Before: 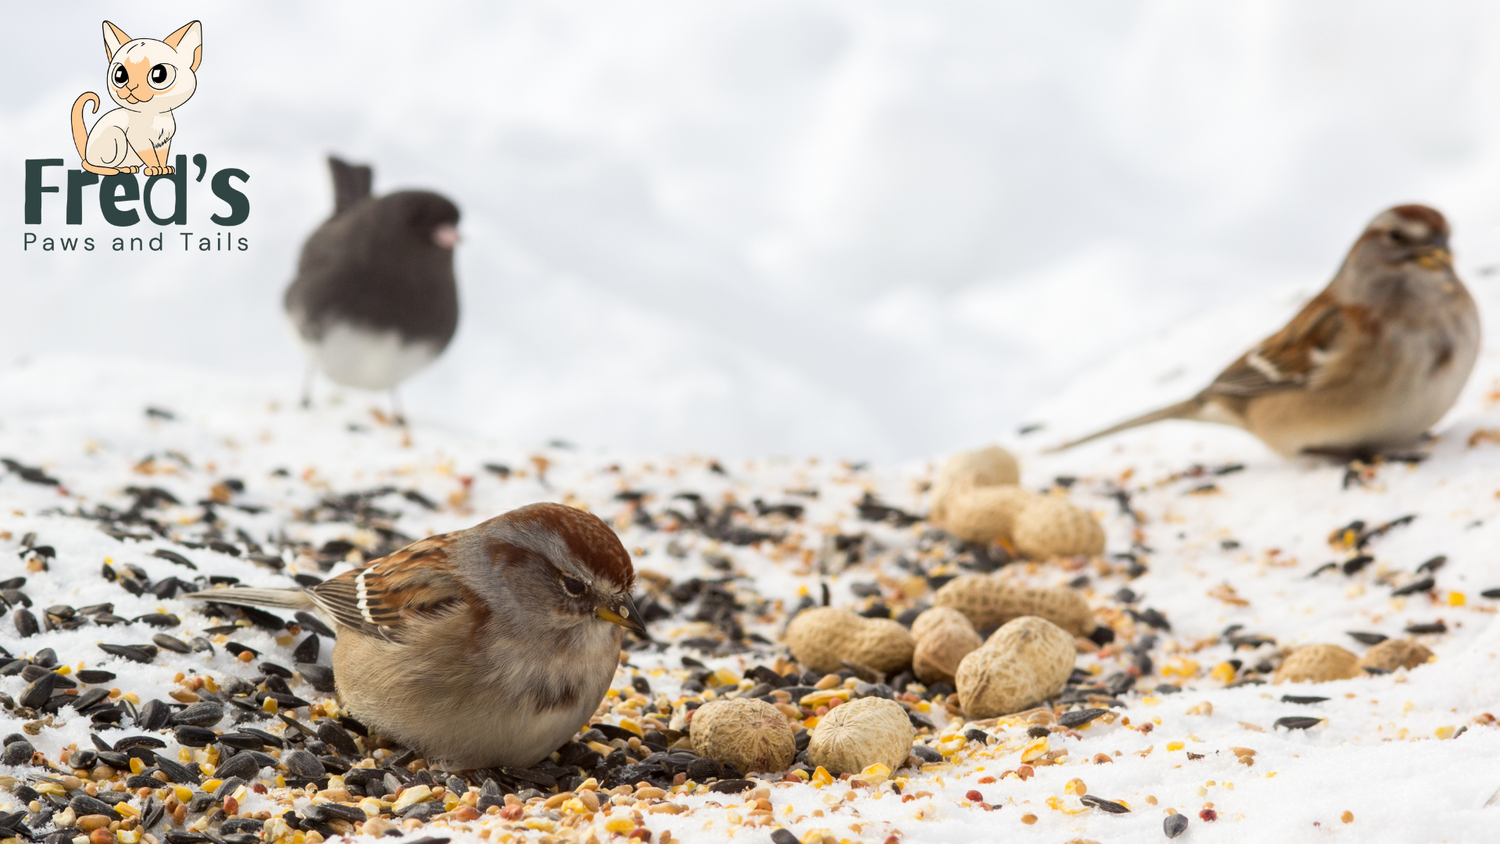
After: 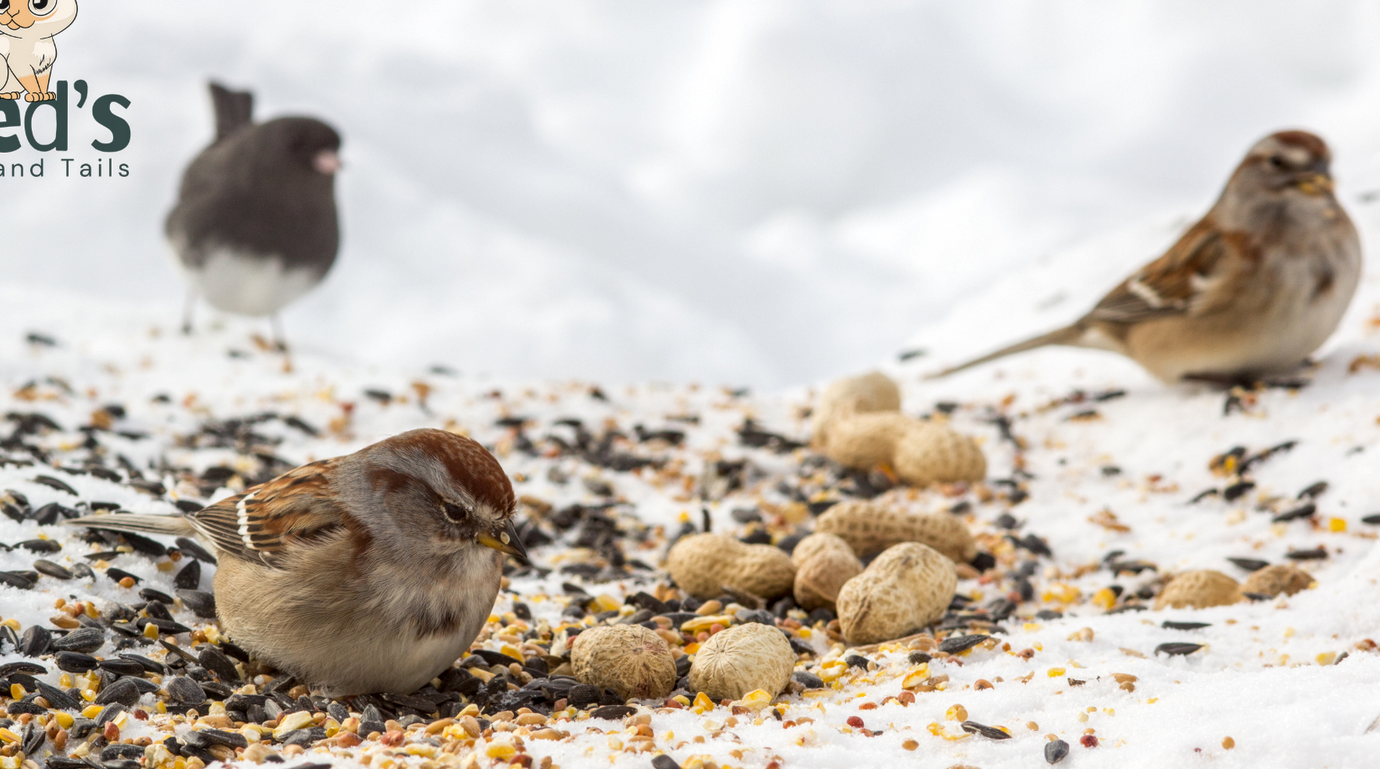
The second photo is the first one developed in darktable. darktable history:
local contrast: on, module defaults
crop and rotate: left 7.948%, top 8.877%
shadows and highlights: radius 128.04, shadows 21.21, highlights -21.25, low approximation 0.01
